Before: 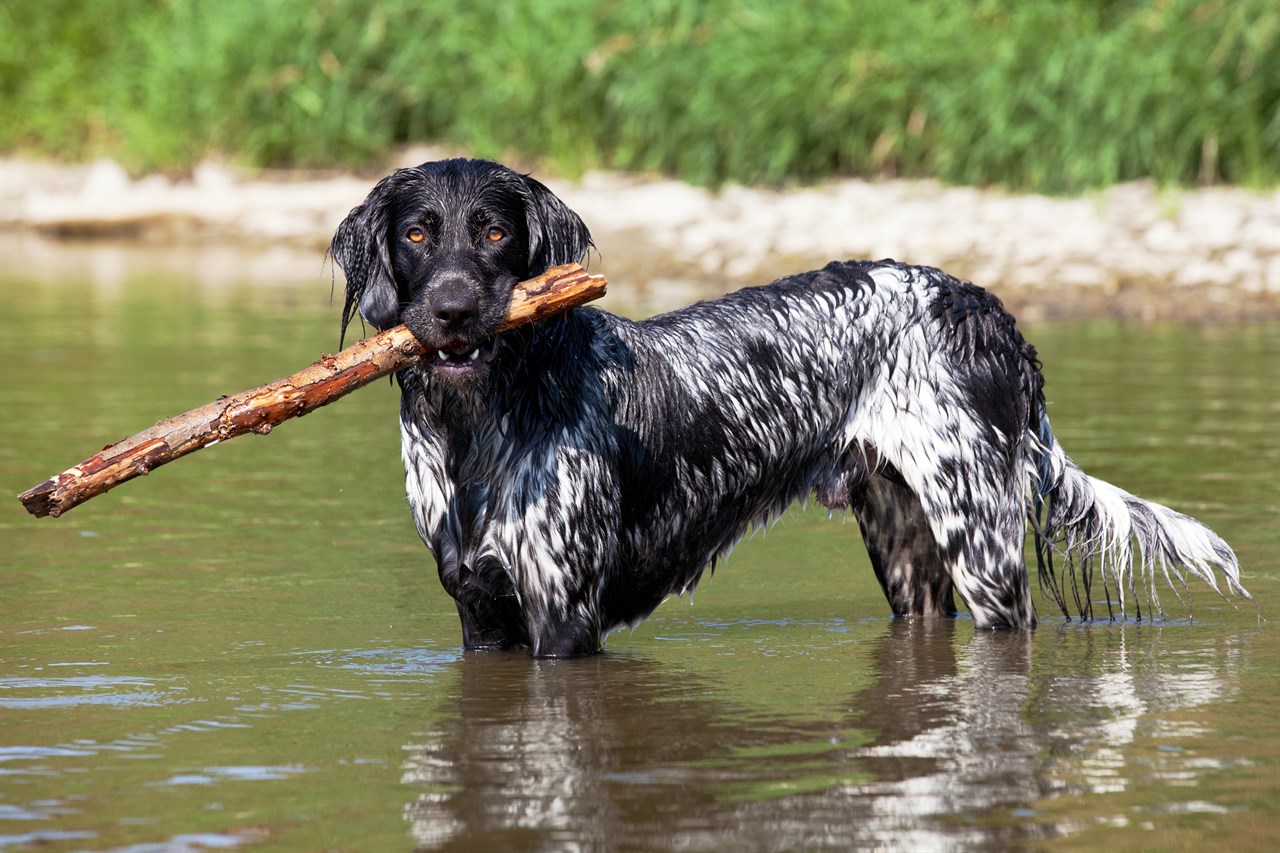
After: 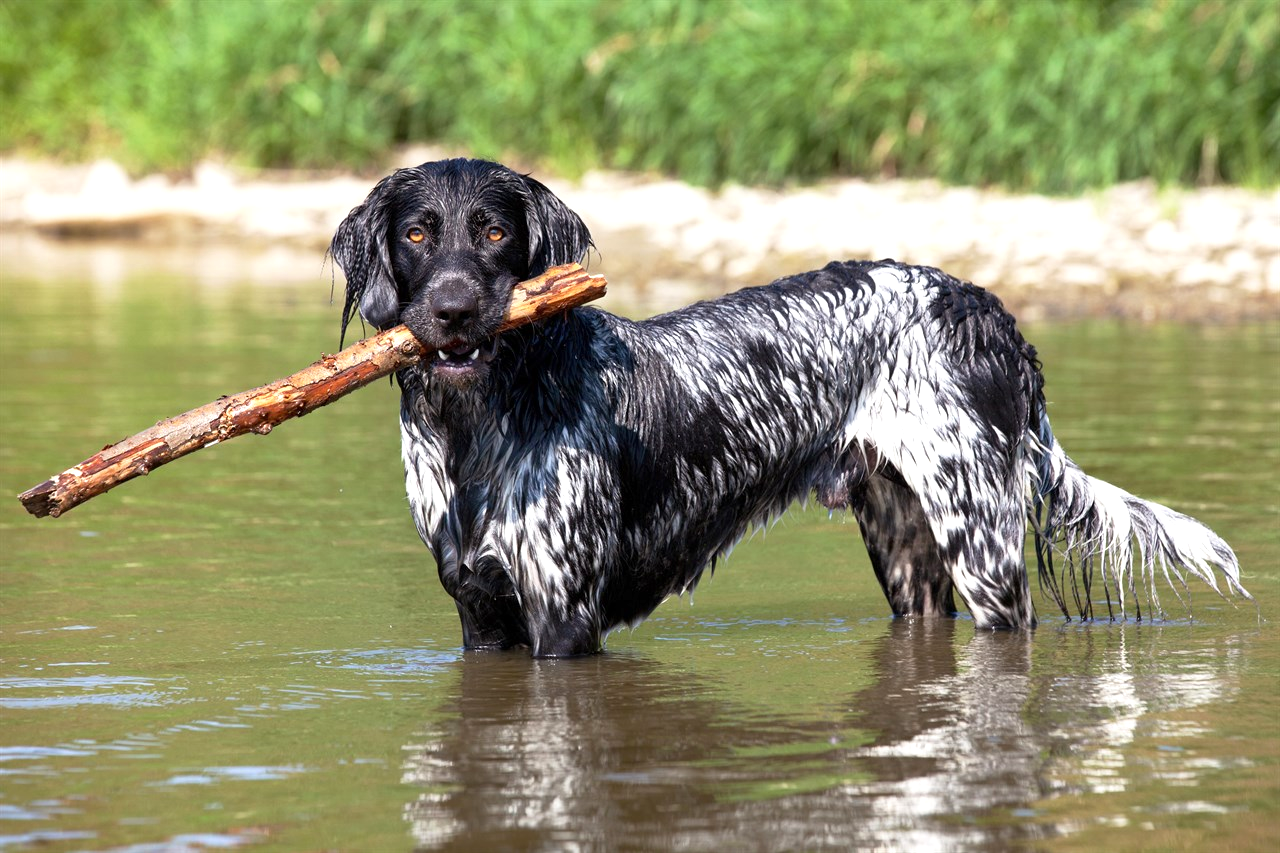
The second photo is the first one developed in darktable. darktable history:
exposure: exposure 0.373 EV, compensate exposure bias true, compensate highlight preservation false
